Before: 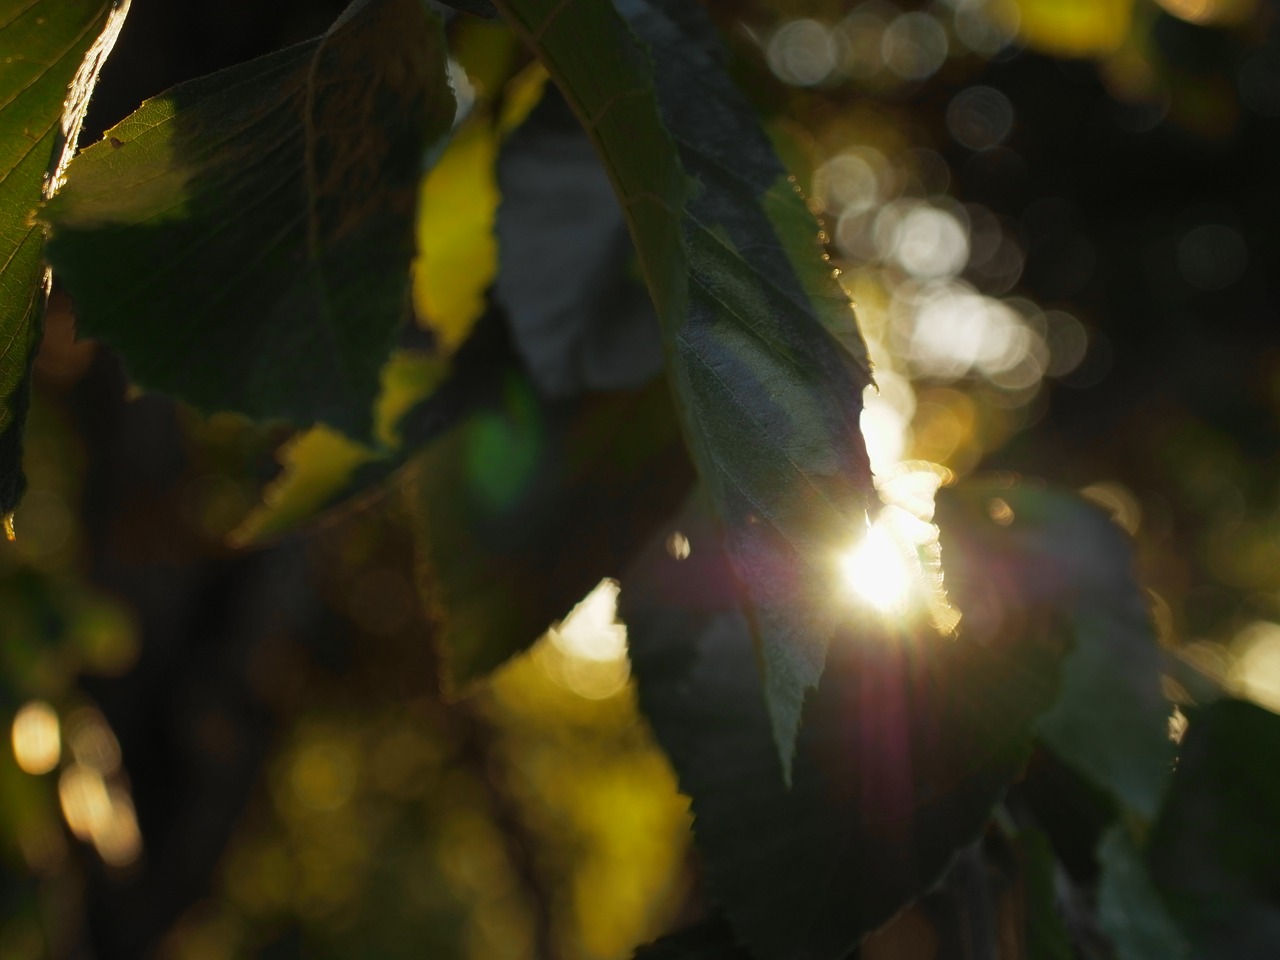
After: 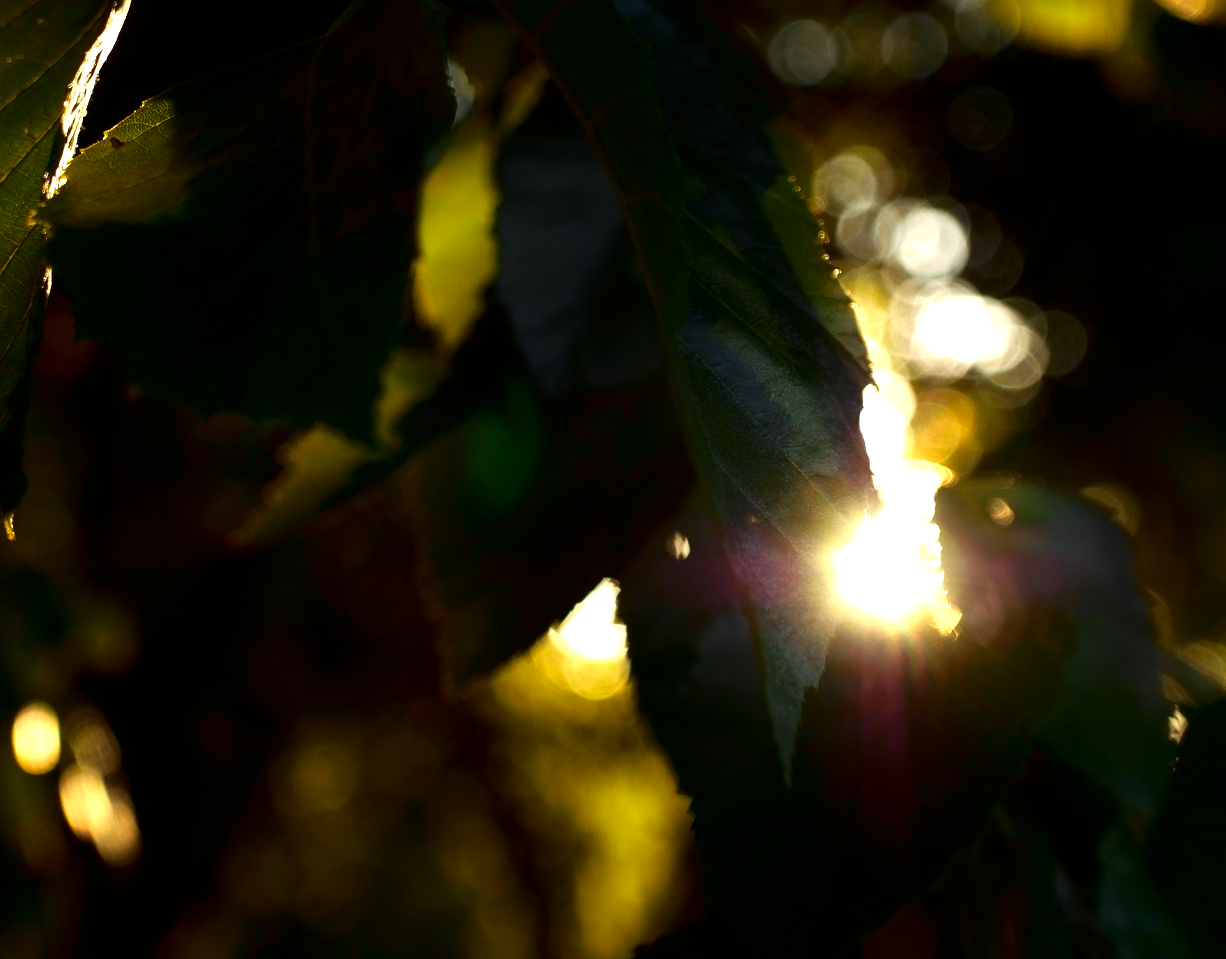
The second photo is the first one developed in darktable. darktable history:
contrast brightness saturation: contrast 0.134, brightness -0.225, saturation 0.136
crop: right 4.157%, bottom 0.05%
tone equalizer: -8 EV -1.09 EV, -7 EV -1.03 EV, -6 EV -0.843 EV, -5 EV -0.573 EV, -3 EV 0.551 EV, -2 EV 0.851 EV, -1 EV 0.99 EV, +0 EV 1.07 EV
